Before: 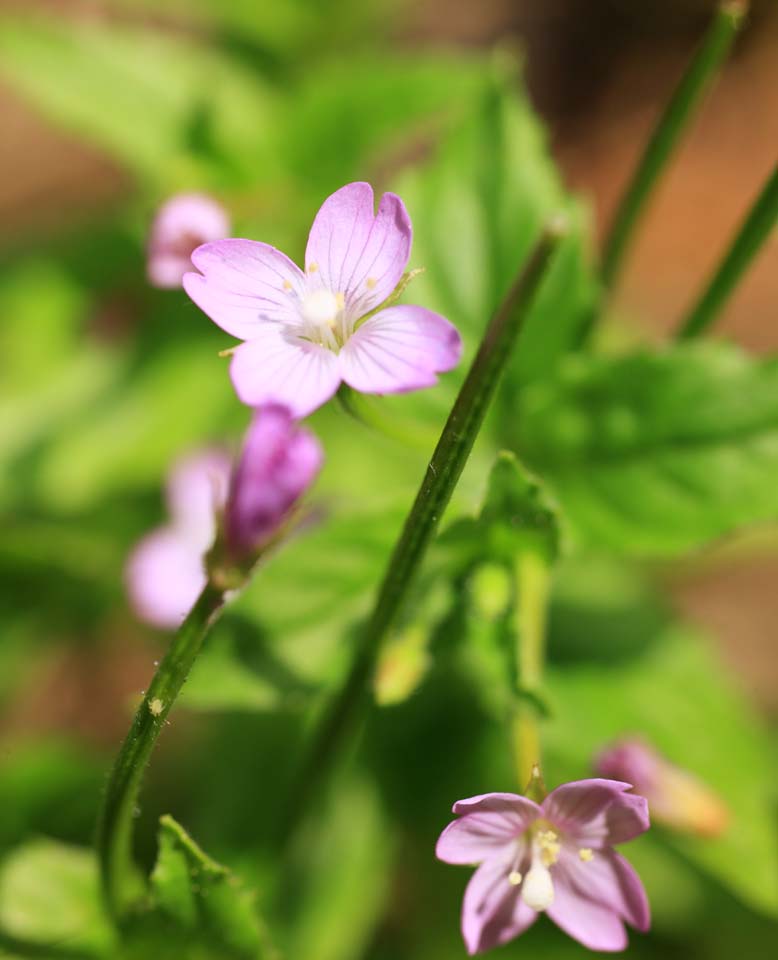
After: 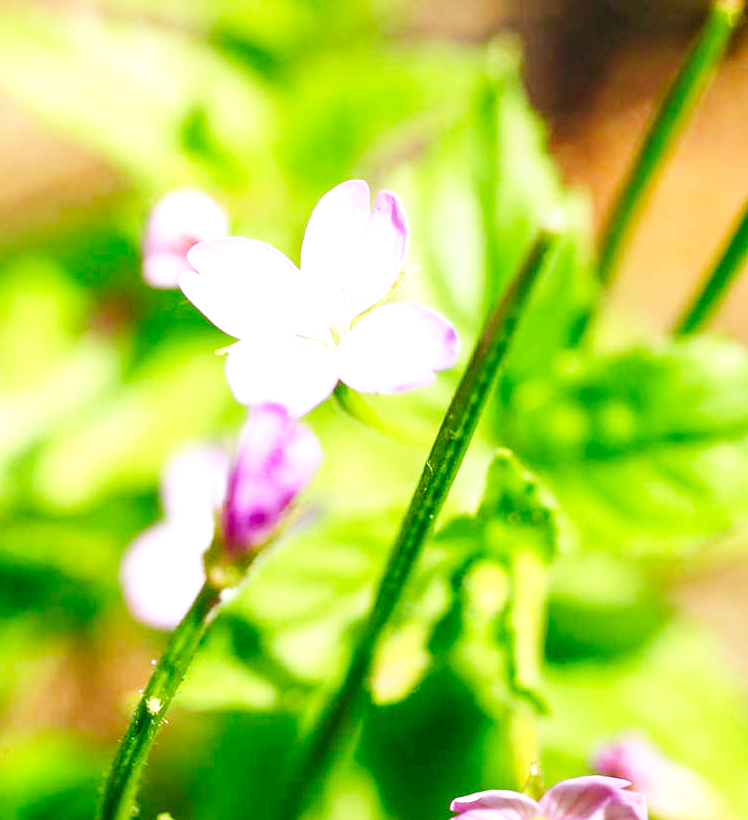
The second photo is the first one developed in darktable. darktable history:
crop and rotate: angle 0.2°, left 0.275%, right 3.127%, bottom 14.18%
local contrast: highlights 0%, shadows 0%, detail 133%
white balance: red 0.931, blue 1.11
contrast brightness saturation: saturation 0.18
exposure: exposure 0.515 EV, compensate highlight preservation false
base curve: curves: ch0 [(0, 0.003) (0.001, 0.002) (0.006, 0.004) (0.02, 0.022) (0.048, 0.086) (0.094, 0.234) (0.162, 0.431) (0.258, 0.629) (0.385, 0.8) (0.548, 0.918) (0.751, 0.988) (1, 1)], preserve colors none
tone equalizer: -8 EV -0.55 EV
